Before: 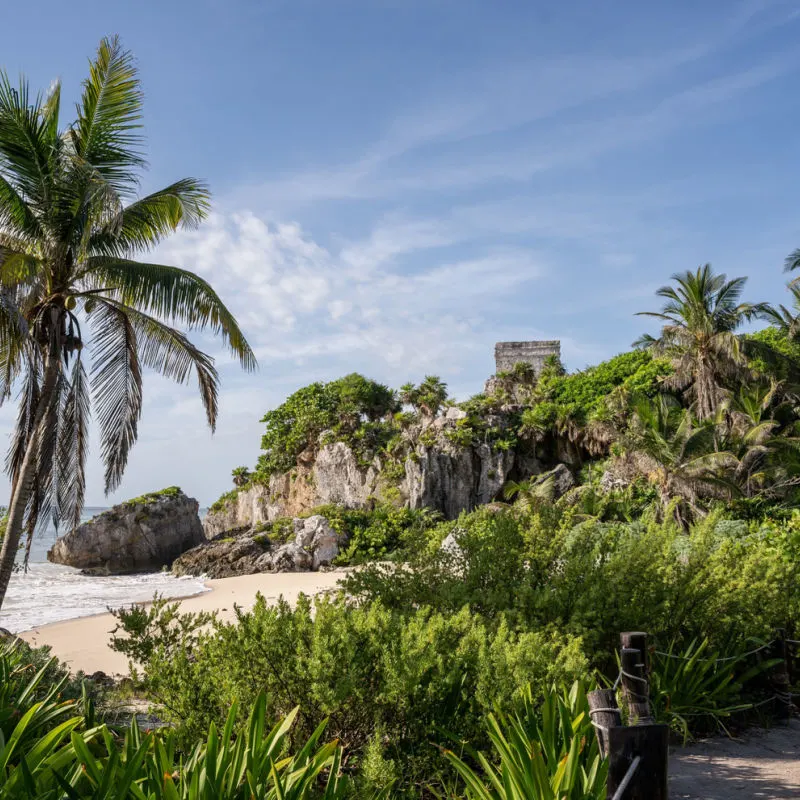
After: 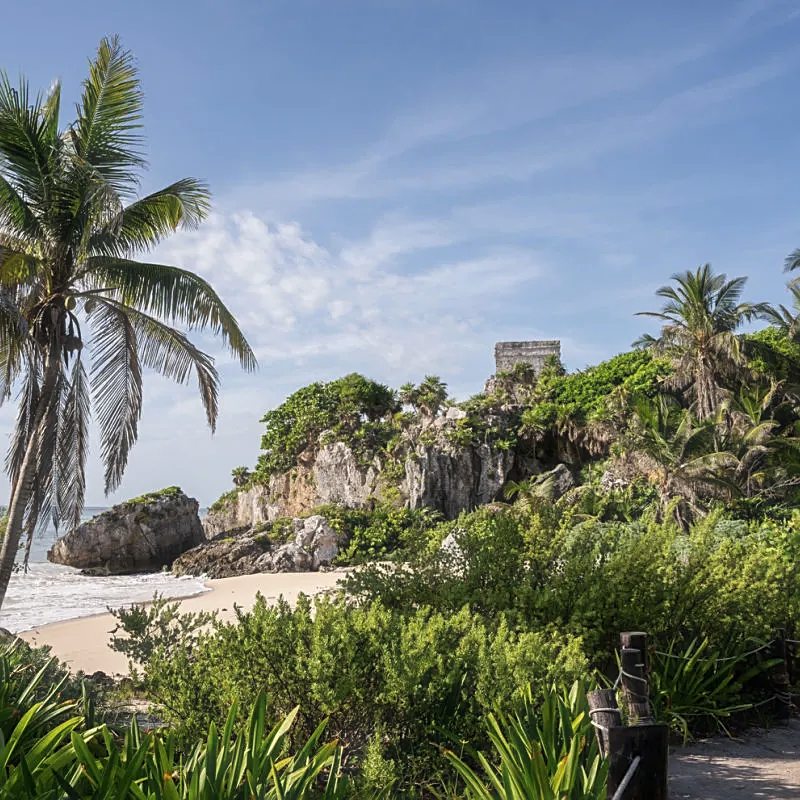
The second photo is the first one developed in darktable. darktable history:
haze removal: strength -0.111, compatibility mode true, adaptive false
sharpen: on, module defaults
